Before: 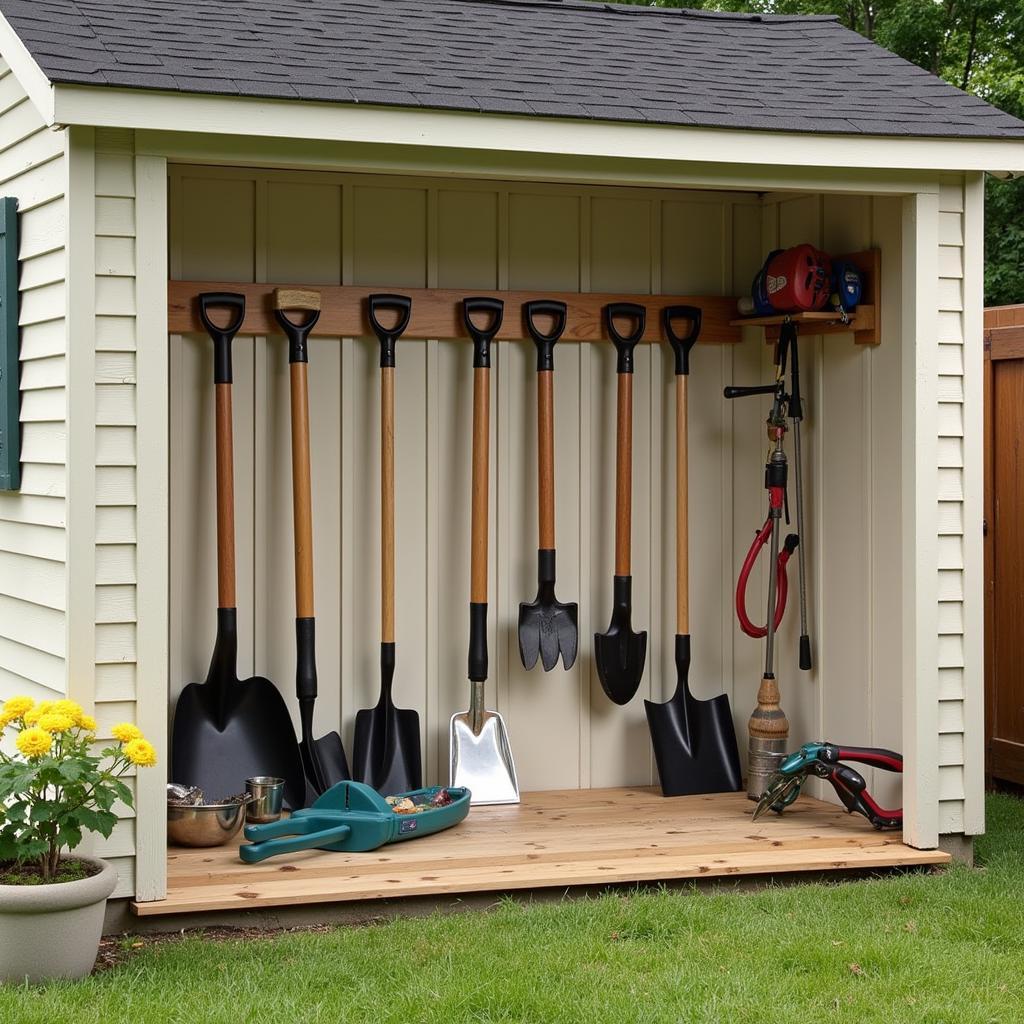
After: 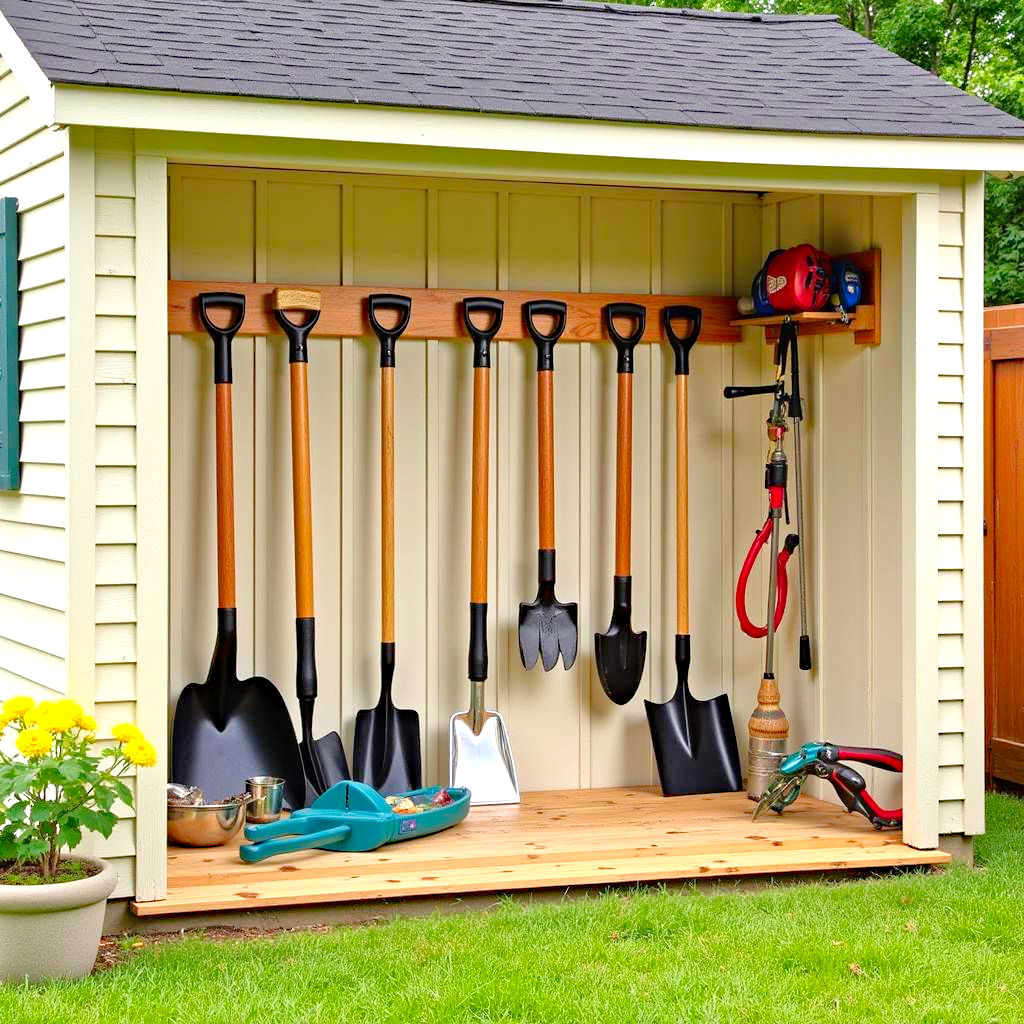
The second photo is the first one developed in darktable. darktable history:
contrast brightness saturation: contrast 0.093, saturation 0.269
exposure: exposure 0.241 EV, compensate highlight preservation false
levels: levels [0, 0.435, 0.917]
haze removal: adaptive false
tone equalizer: -7 EV 0.143 EV, -6 EV 0.564 EV, -5 EV 1.12 EV, -4 EV 1.31 EV, -3 EV 1.15 EV, -2 EV 0.6 EV, -1 EV 0.168 EV
